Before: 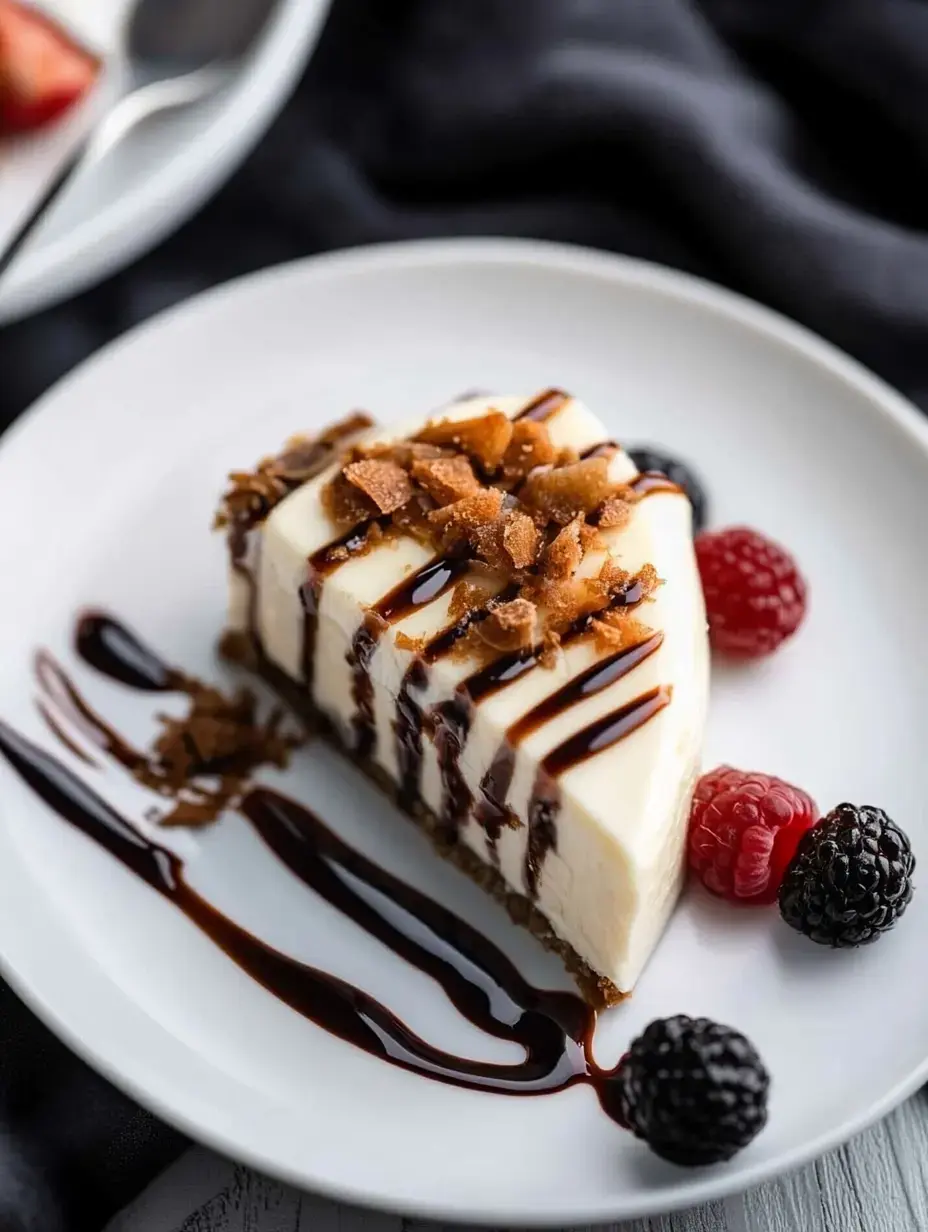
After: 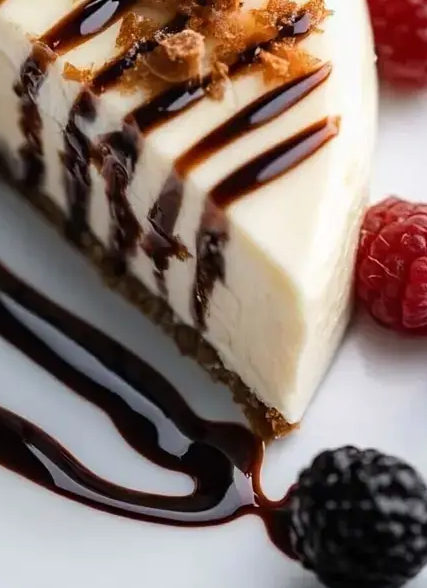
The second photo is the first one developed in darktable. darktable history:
crop: left 35.875%, top 46.226%, right 18.093%, bottom 5.98%
